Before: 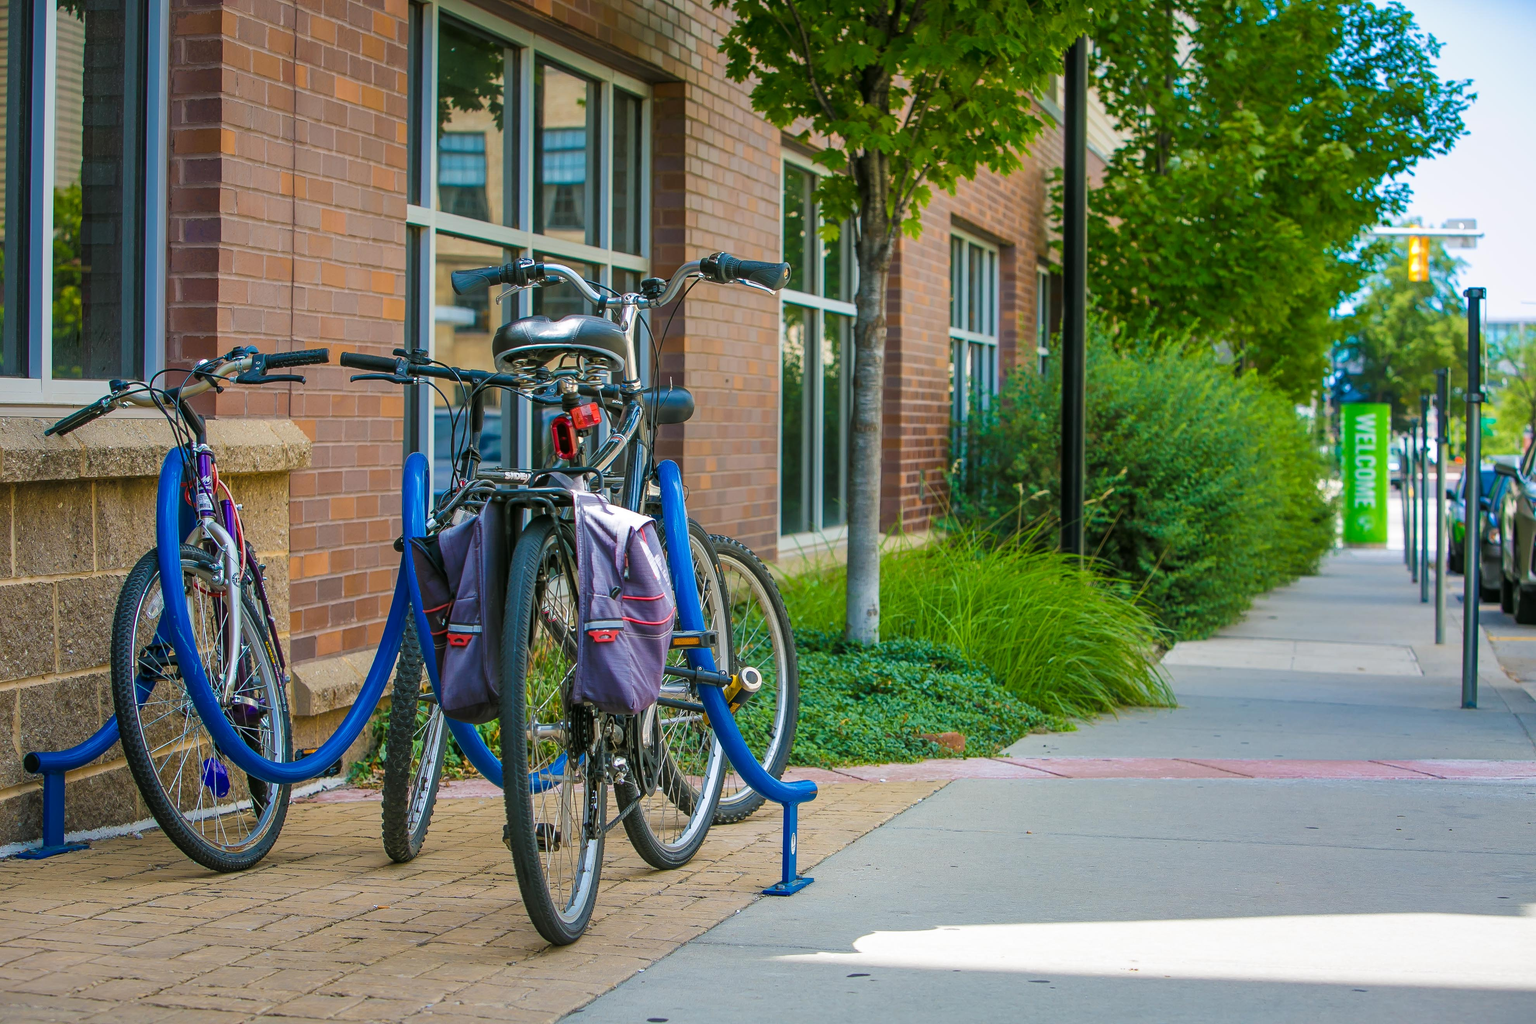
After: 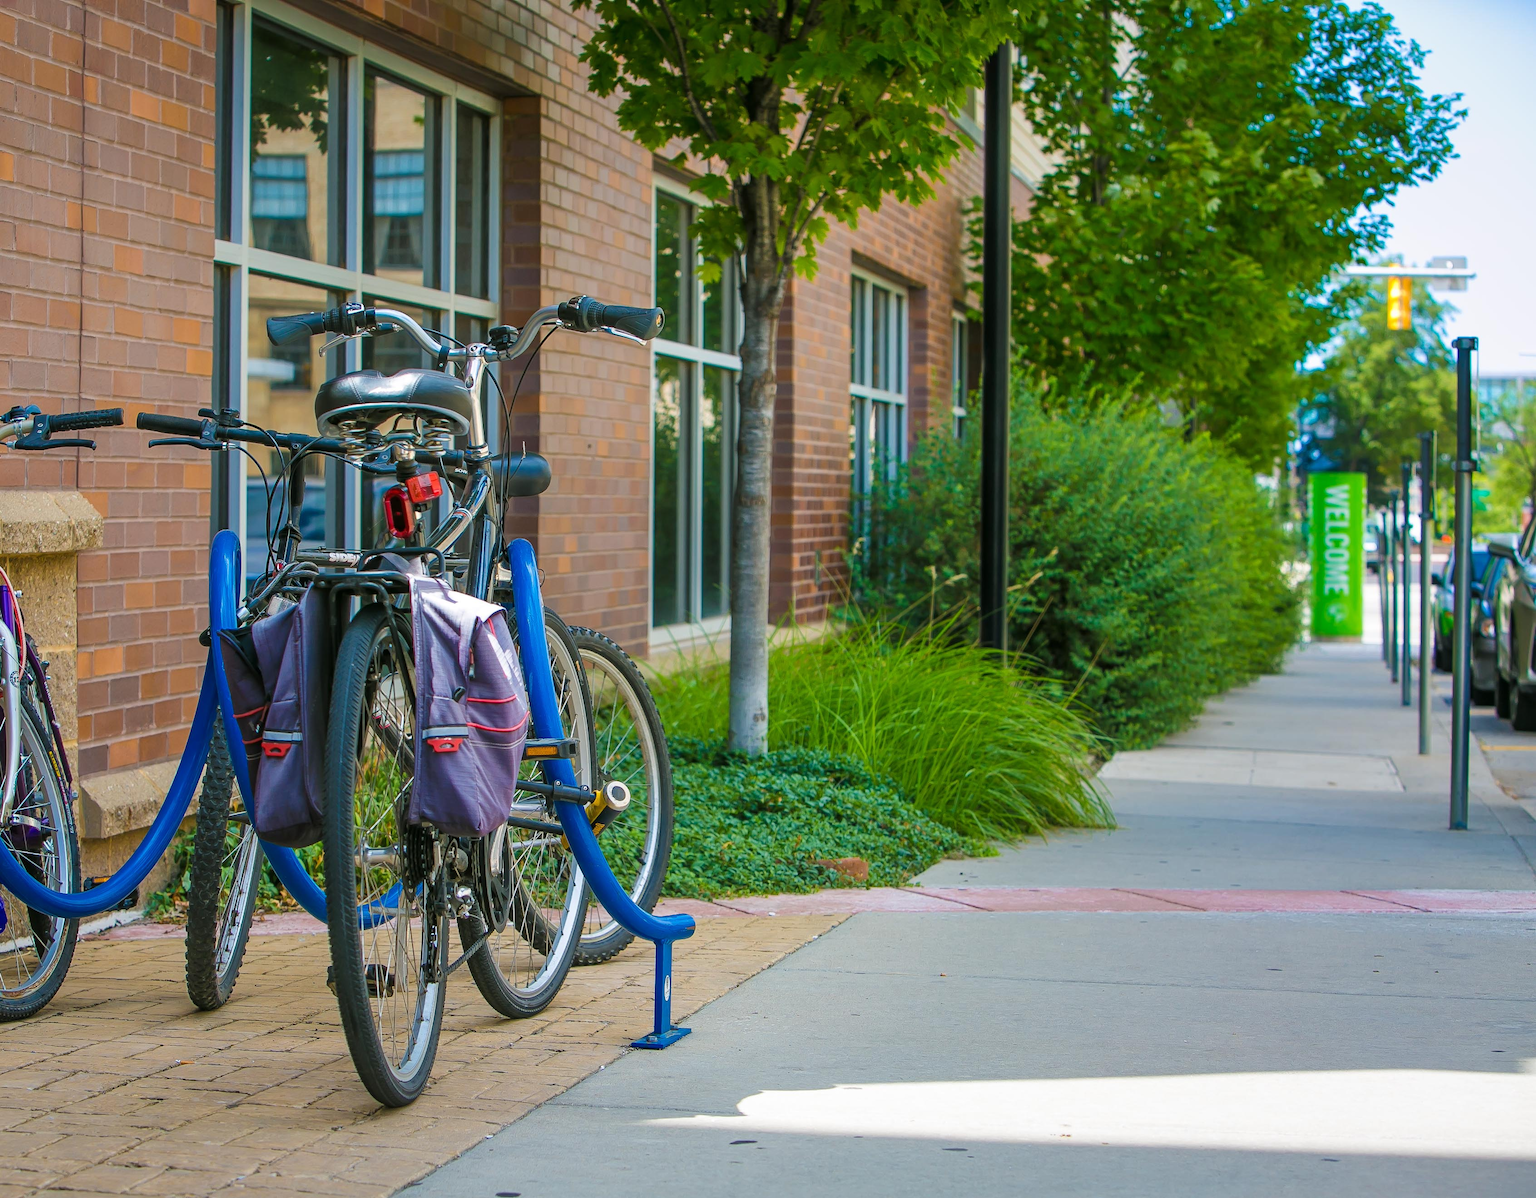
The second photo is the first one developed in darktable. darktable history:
crop and rotate: left 14.584%
exposure: black level correction 0, compensate exposure bias true, compensate highlight preservation false
